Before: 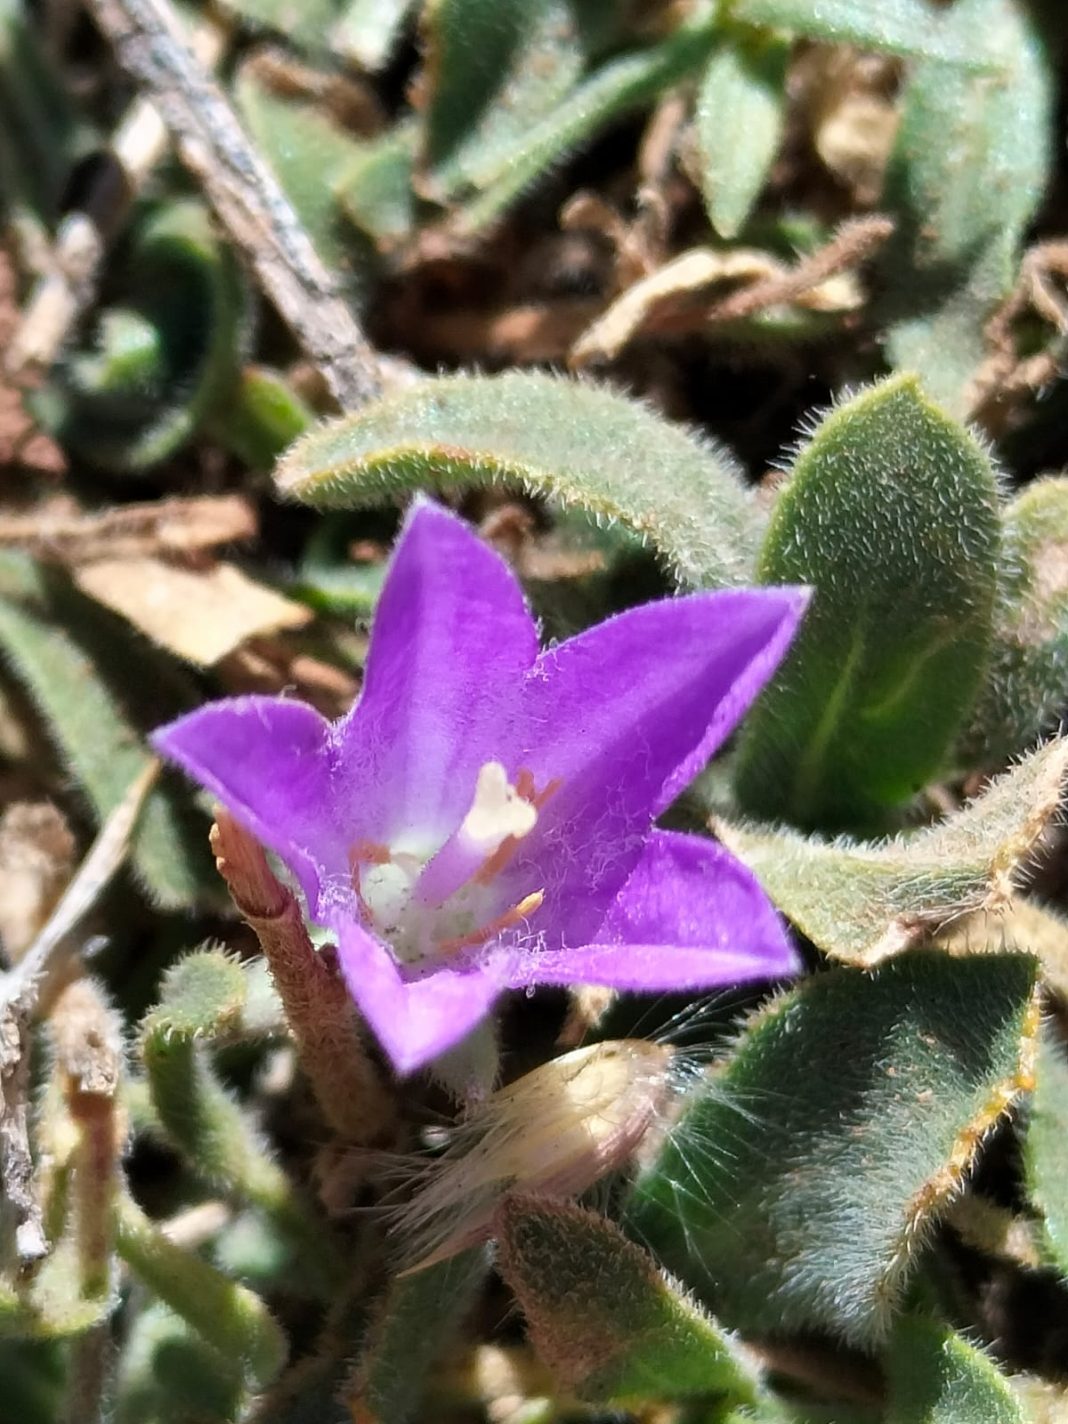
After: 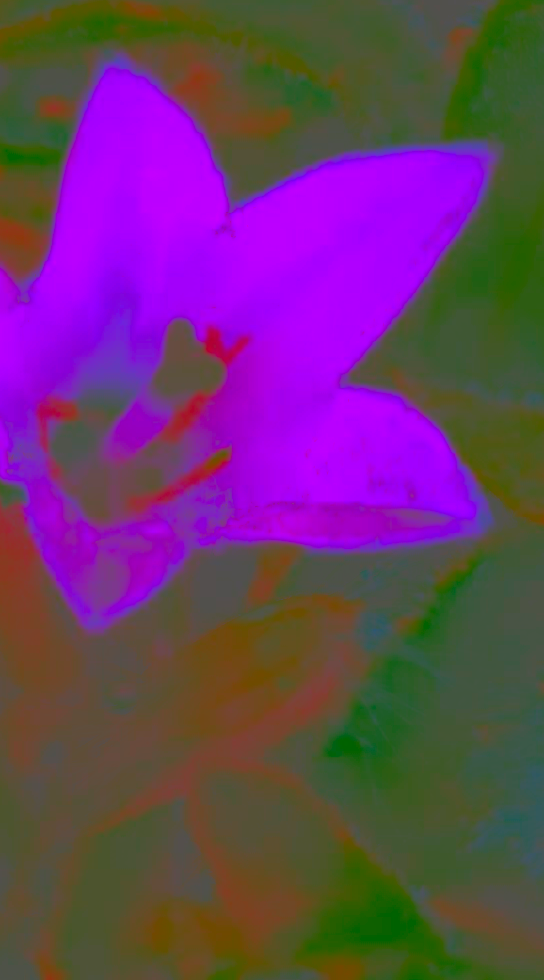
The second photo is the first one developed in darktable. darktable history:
contrast brightness saturation: contrast -0.99, brightness -0.17, saturation 0.75
tone curve: curves: ch0 [(0, 0) (0.003, 0.003) (0.011, 0.011) (0.025, 0.022) (0.044, 0.039) (0.069, 0.055) (0.1, 0.074) (0.136, 0.101) (0.177, 0.134) (0.224, 0.171) (0.277, 0.216) (0.335, 0.277) (0.399, 0.345) (0.468, 0.427) (0.543, 0.526) (0.623, 0.636) (0.709, 0.731) (0.801, 0.822) (0.898, 0.917) (1, 1)], preserve colors none
exposure: exposure -0.116 EV, compensate exposure bias true, compensate highlight preservation false
crop and rotate: left 29.237%, top 31.152%, right 19.807%
shadows and highlights: shadows 20.91, highlights -82.73, soften with gaussian
